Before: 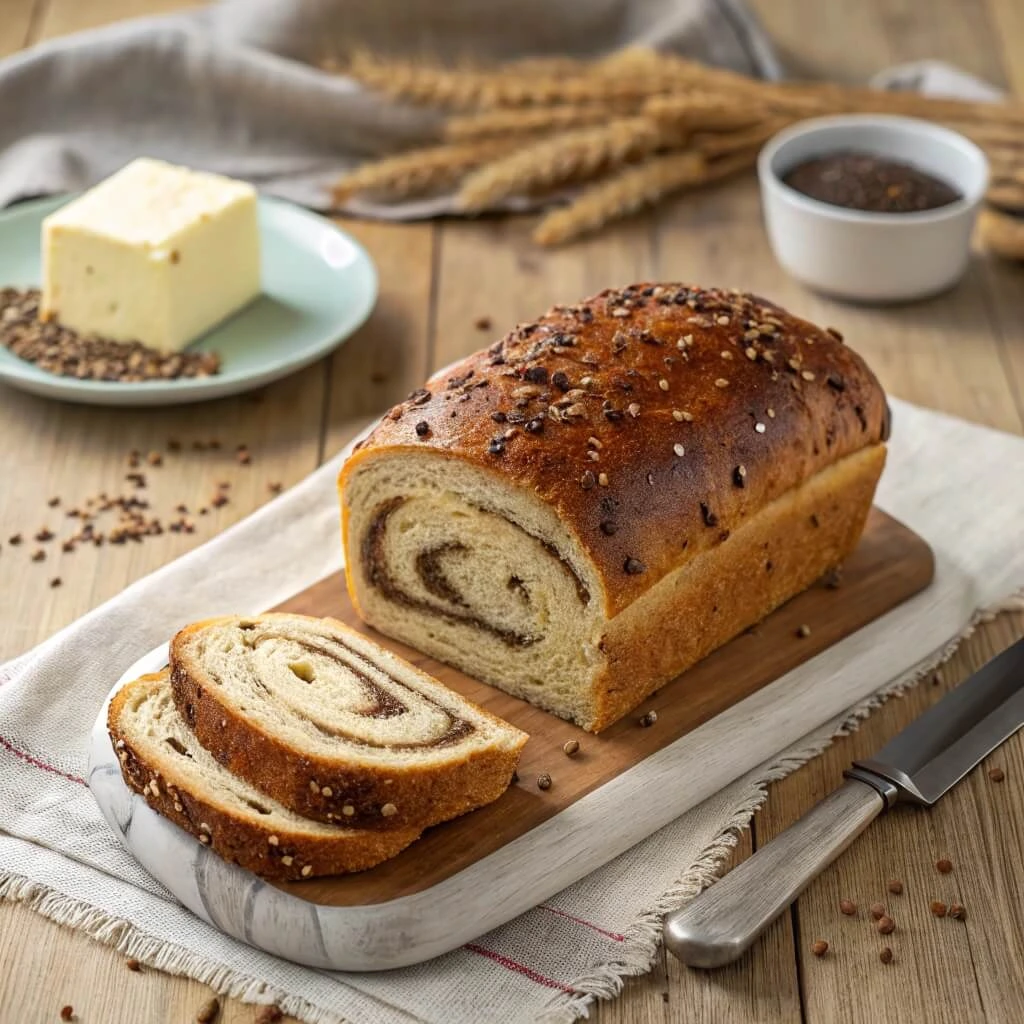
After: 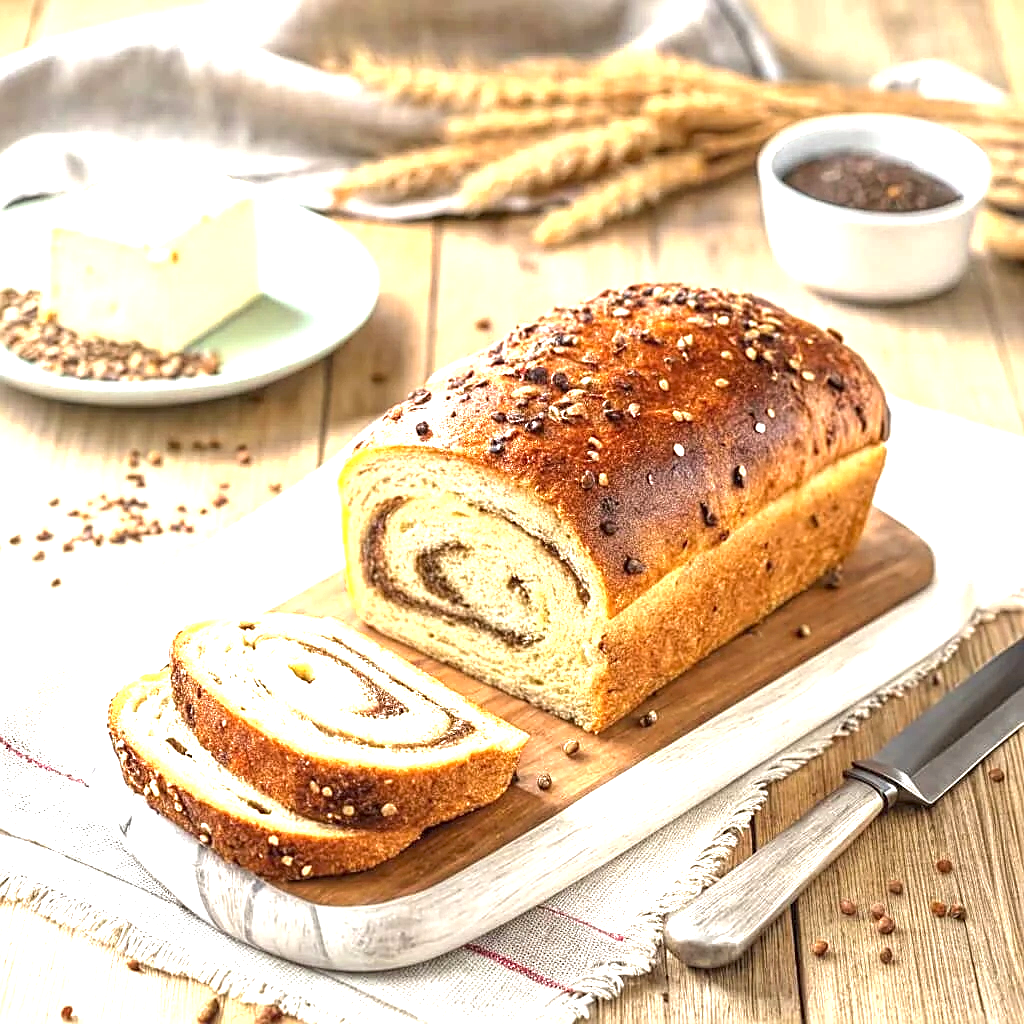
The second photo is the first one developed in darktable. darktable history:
exposure: black level correction 0, exposure 1.745 EV, compensate highlight preservation false
shadows and highlights: shadows 31.14, highlights 0.932, soften with gaussian
local contrast: highlights 94%, shadows 85%, detail 160%, midtone range 0.2
sharpen: on, module defaults
